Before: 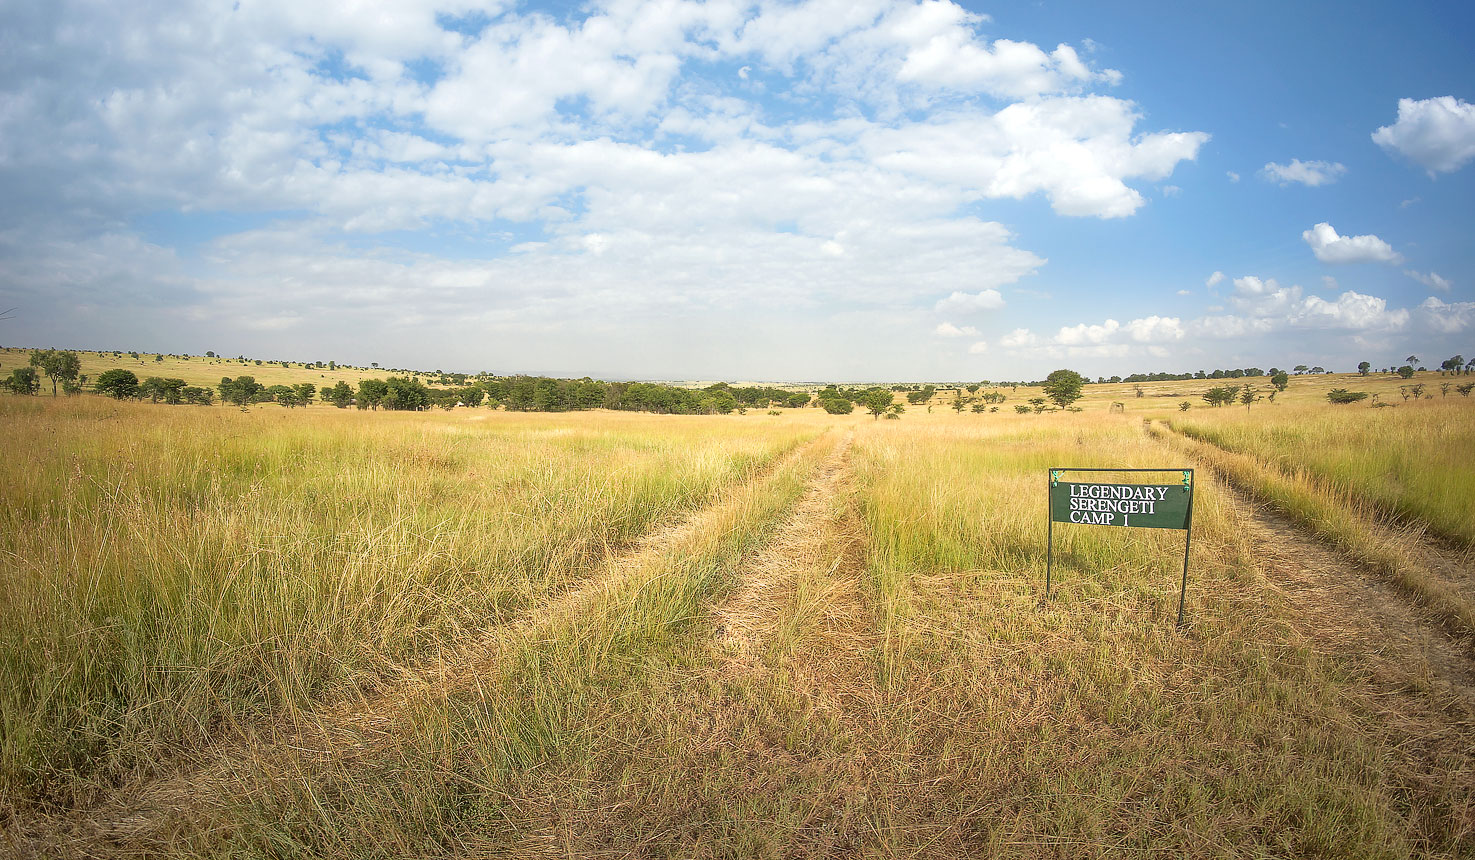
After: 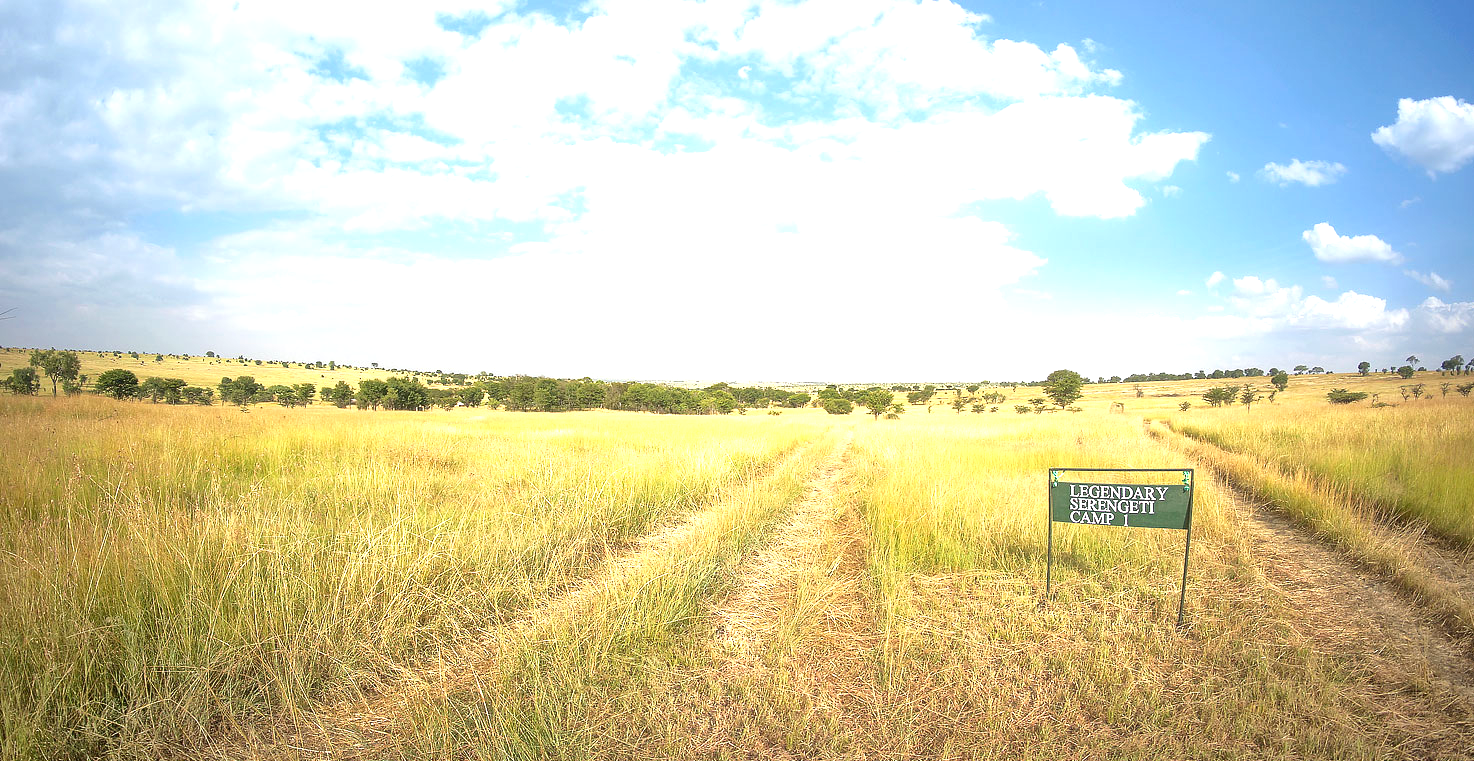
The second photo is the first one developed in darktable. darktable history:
crop and rotate: top 0%, bottom 11.49%
exposure: exposure 0.785 EV, compensate highlight preservation false
